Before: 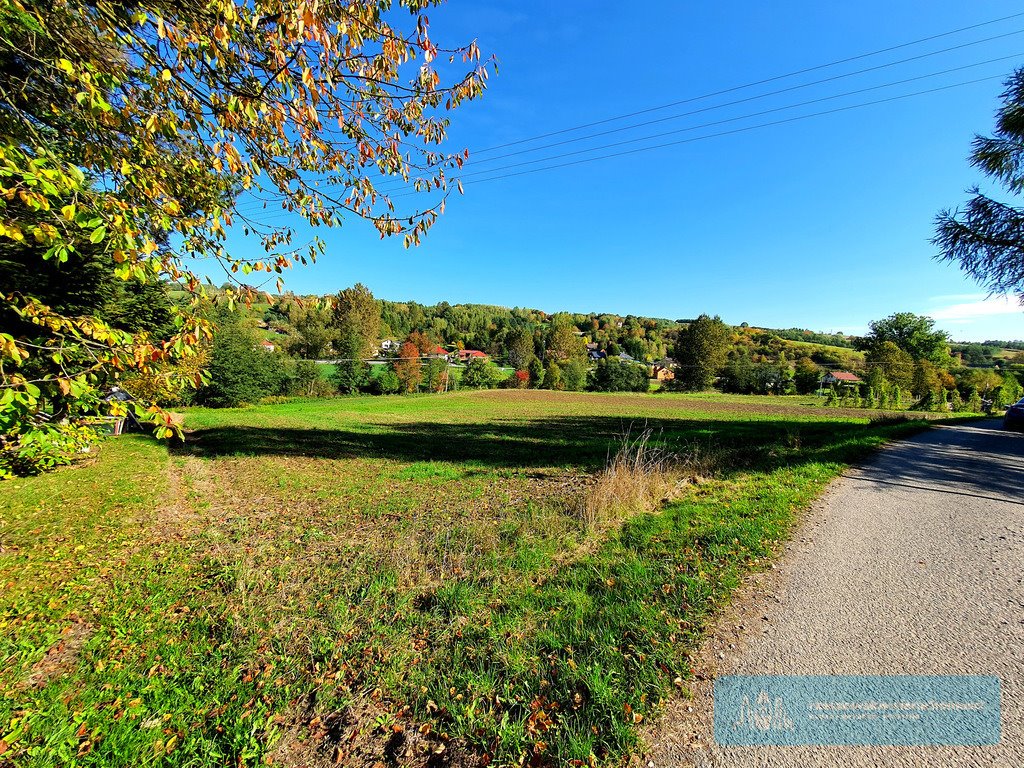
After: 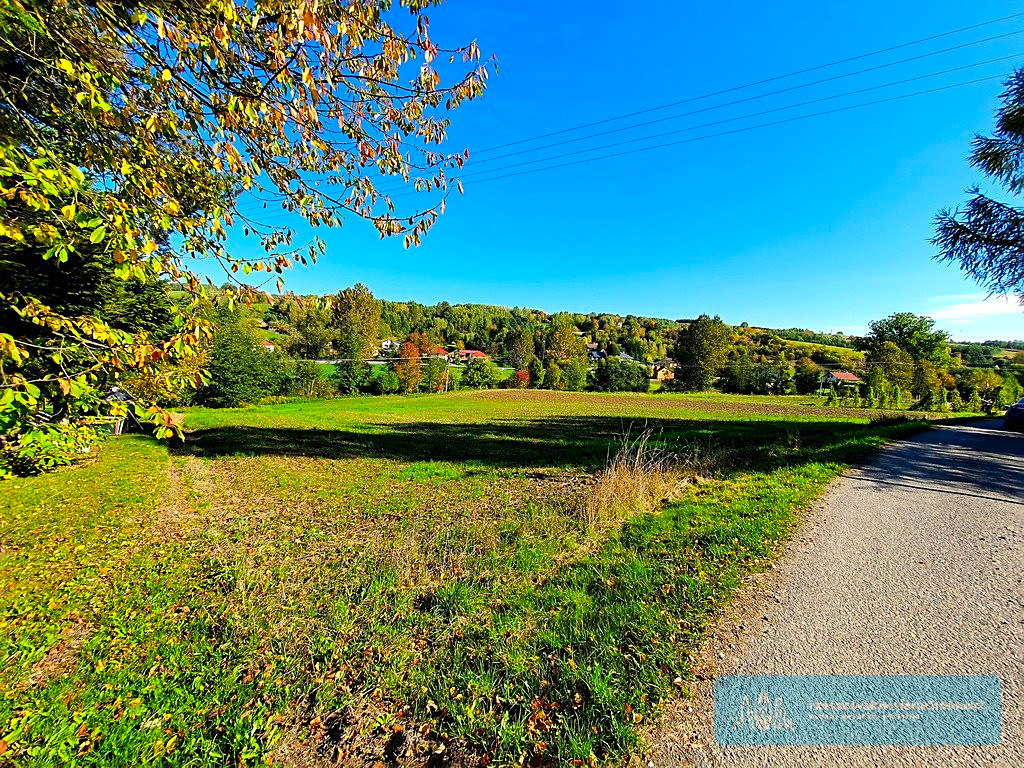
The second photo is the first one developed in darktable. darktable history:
tone equalizer: edges refinement/feathering 500, mask exposure compensation -1.57 EV, preserve details no
sharpen: radius 2.12, amount 0.384, threshold 0.171
color balance rgb: linear chroma grading › global chroma 15.358%, perceptual saturation grading › global saturation 0.107%, global vibrance 20%
